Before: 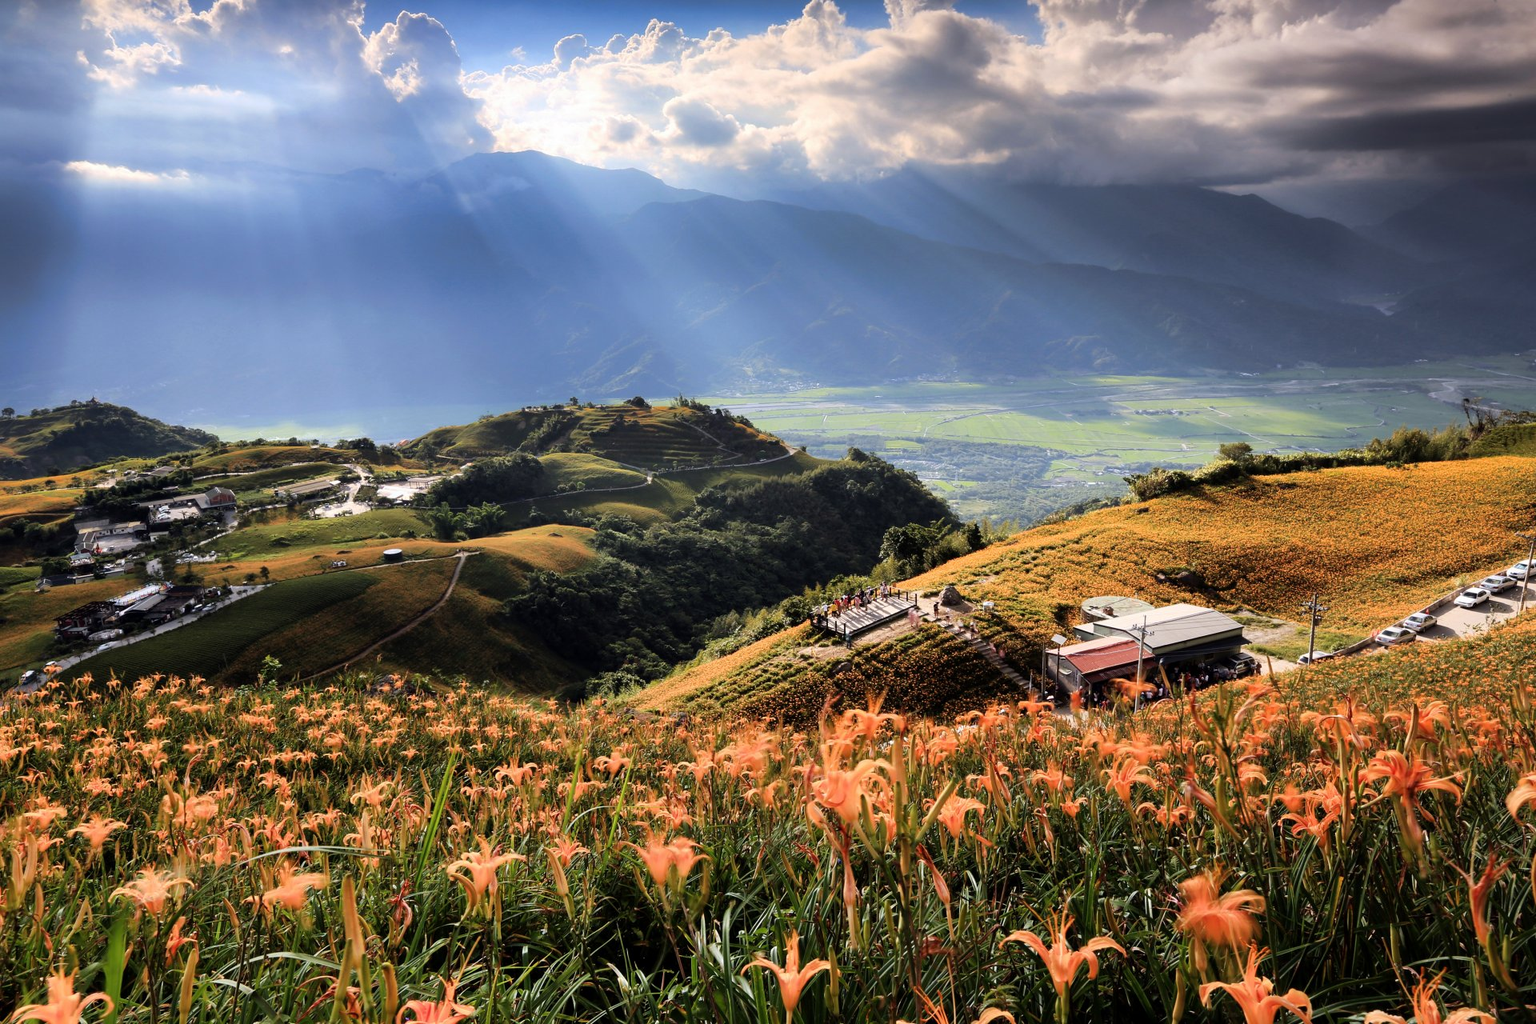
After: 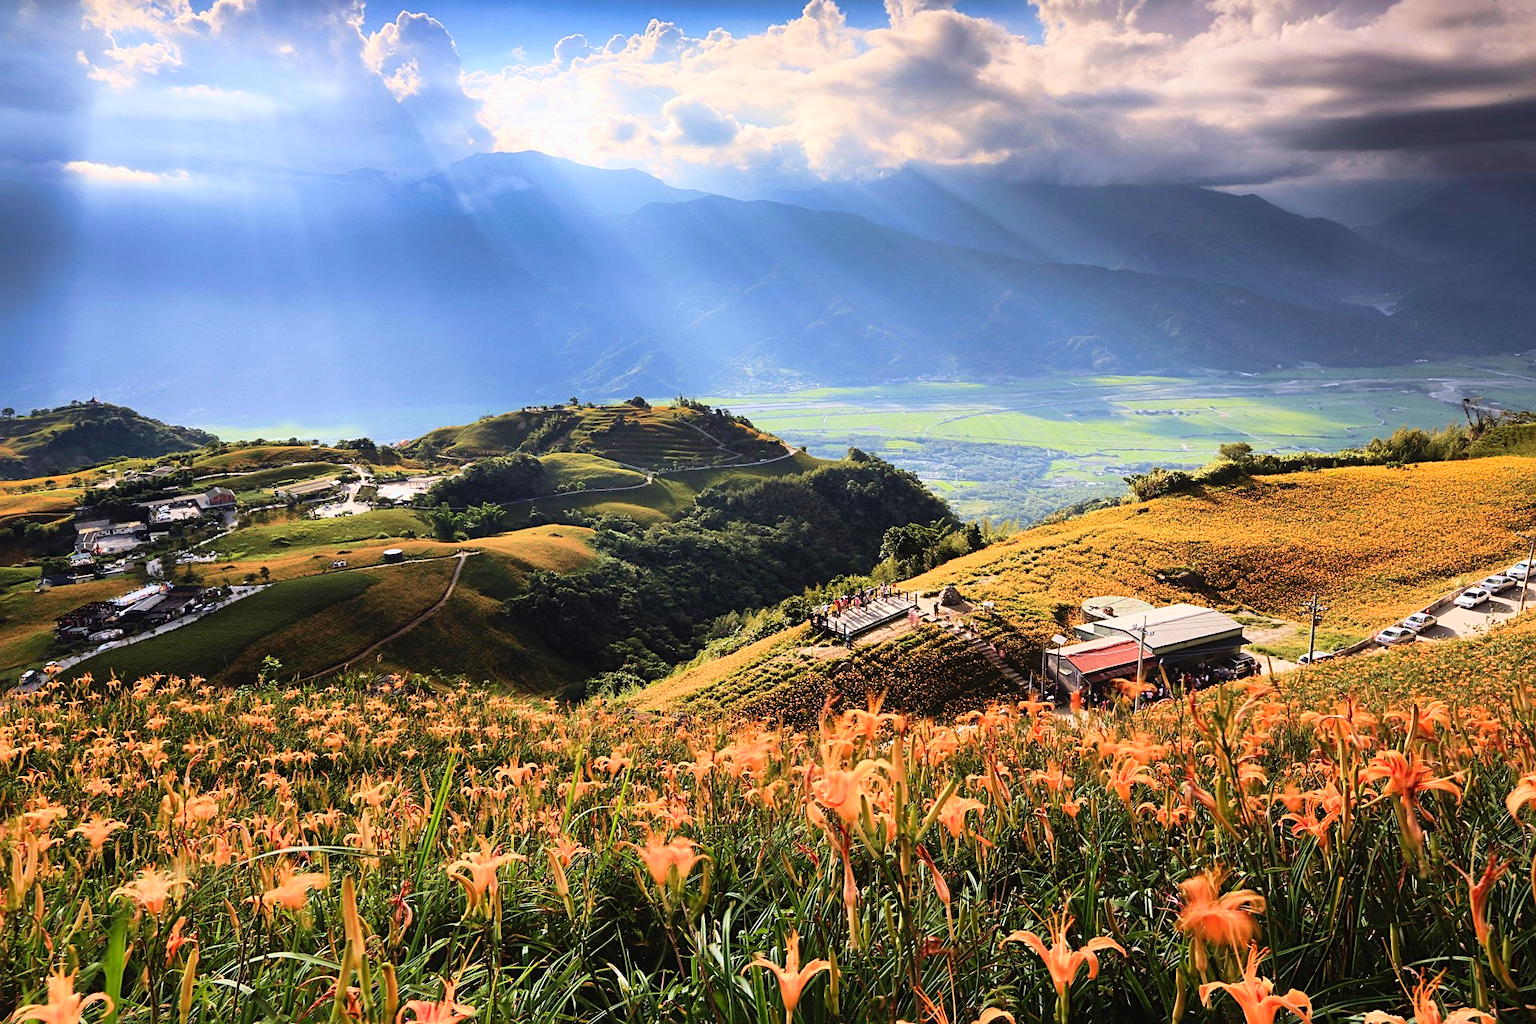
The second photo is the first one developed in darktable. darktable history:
contrast equalizer: octaves 7, y [[0.6 ×6], [0.55 ×6], [0 ×6], [0 ×6], [0 ×6]], mix -0.2
velvia: on, module defaults
sharpen: radius 2.167, amount 0.381, threshold 0
contrast brightness saturation: contrast 0.2, brightness 0.16, saturation 0.22
